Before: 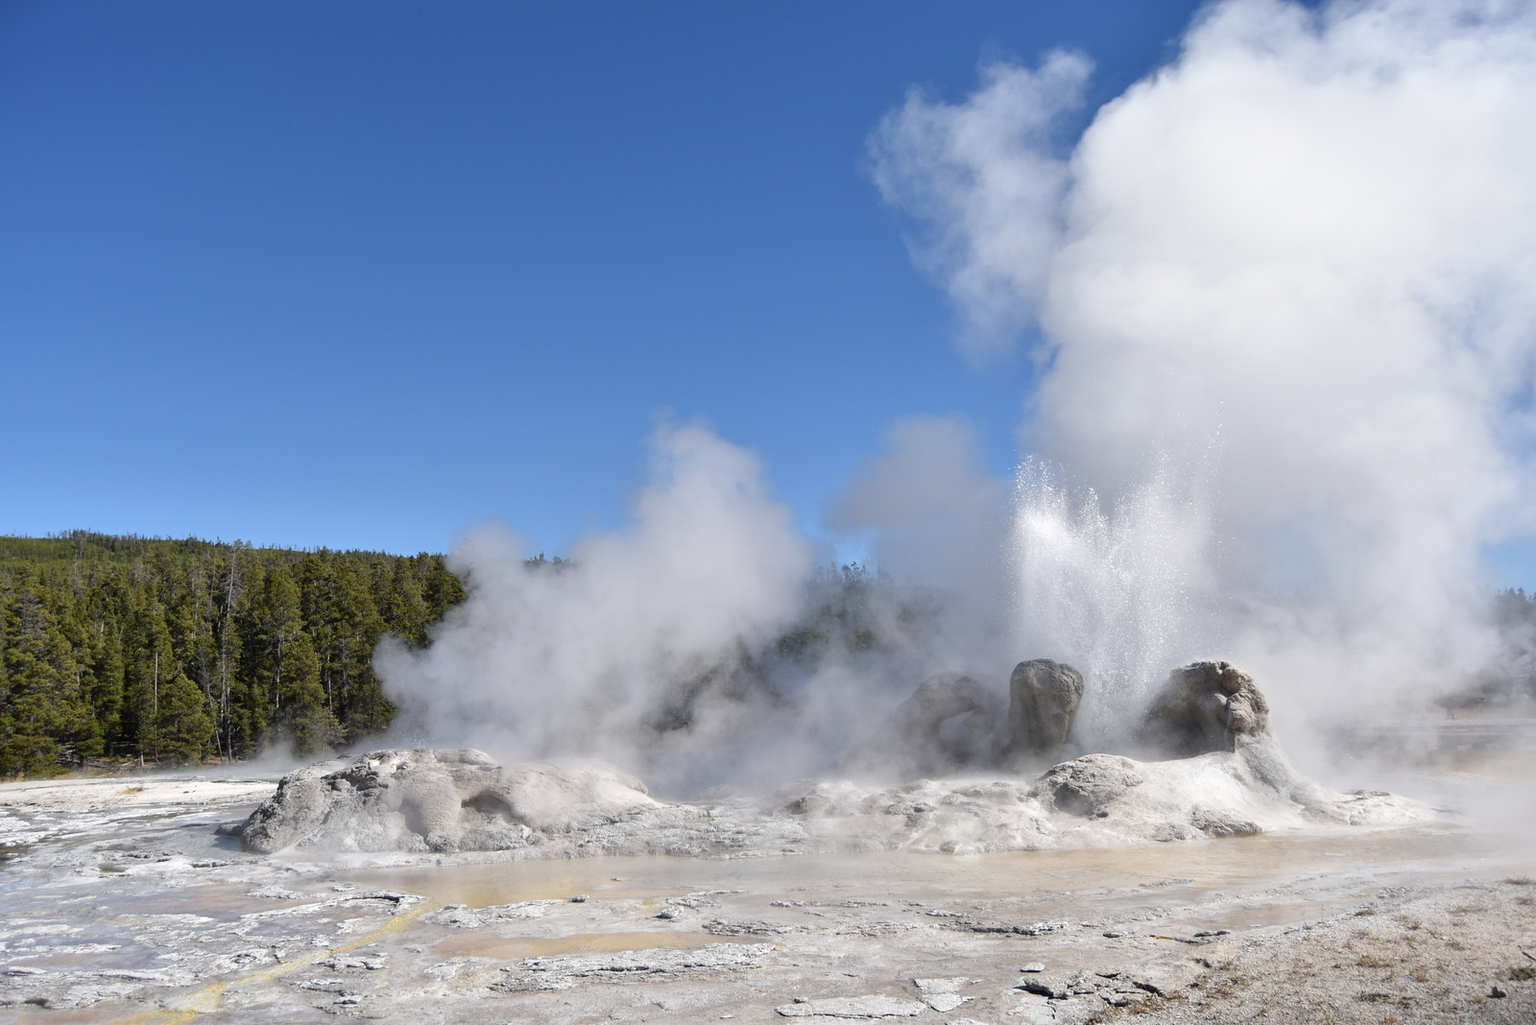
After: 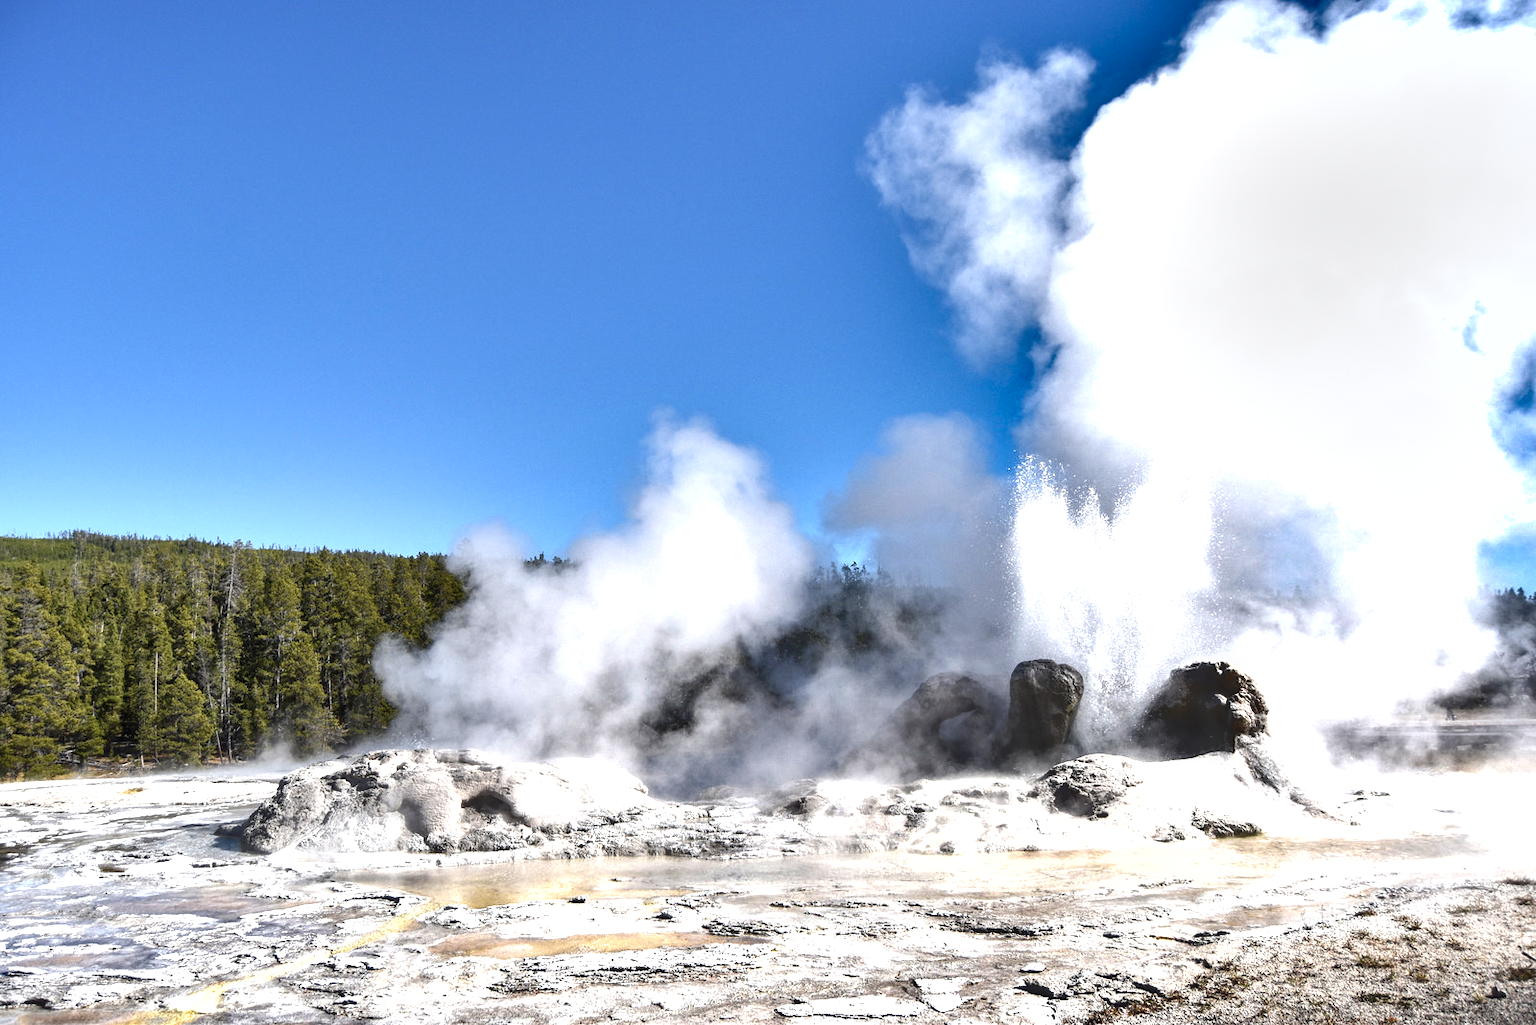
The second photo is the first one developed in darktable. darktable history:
shadows and highlights: radius 118.69, shadows 42.21, highlights -61.56, soften with gaussian
local contrast: on, module defaults
exposure: black level correction 0, exposure 0.9 EV, compensate exposure bias true, compensate highlight preservation false
